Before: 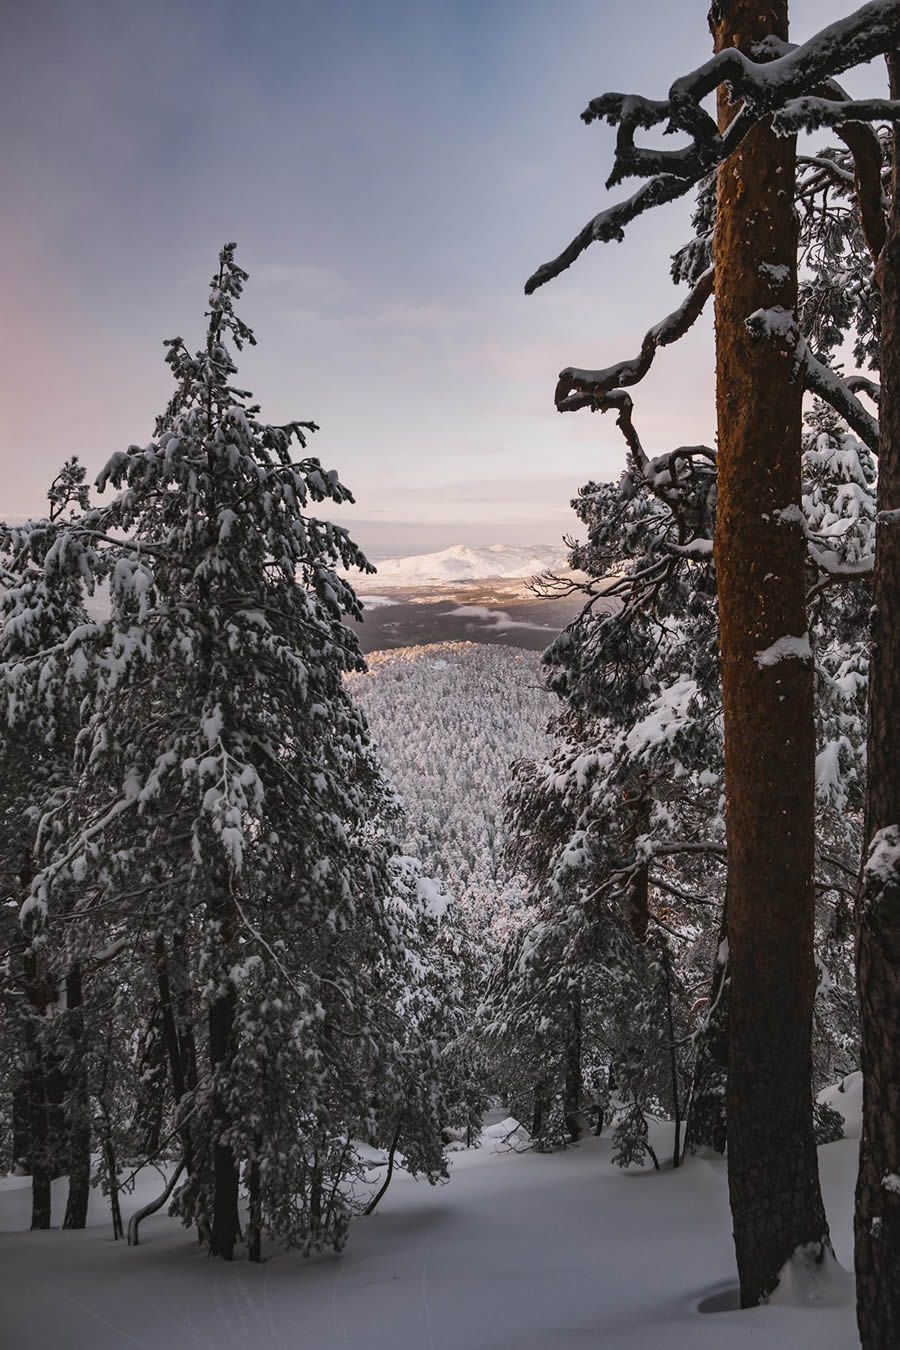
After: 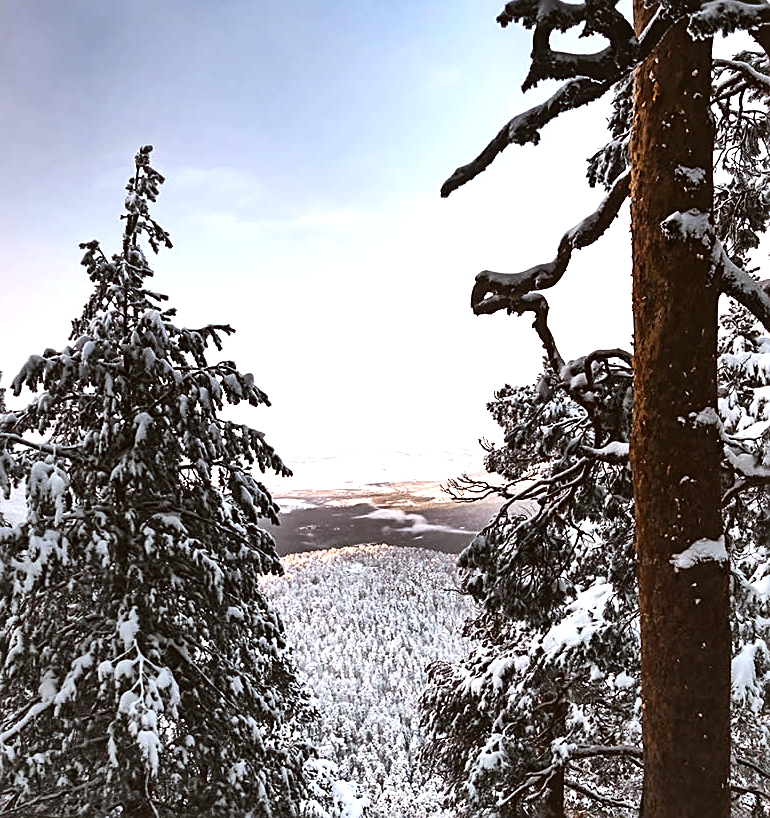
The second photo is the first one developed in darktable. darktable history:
exposure: exposure 0.201 EV, compensate highlight preservation false
crop and rotate: left 9.34%, top 7.243%, right 5.008%, bottom 32.113%
shadows and highlights: radius 111.37, shadows 50.96, white point adjustment 9.02, highlights -4.36, soften with gaussian
color correction: highlights a* -3.58, highlights b* -6.61, shadows a* 3.1, shadows b* 5.34
sharpen: on, module defaults
tone equalizer: -8 EV -0.711 EV, -7 EV -0.665 EV, -6 EV -0.629 EV, -5 EV -0.373 EV, -3 EV 0.383 EV, -2 EV 0.6 EV, -1 EV 0.685 EV, +0 EV 0.746 EV, edges refinement/feathering 500, mask exposure compensation -1.57 EV, preserve details no
levels: white 99.98%, levels [0, 0.498, 0.996]
